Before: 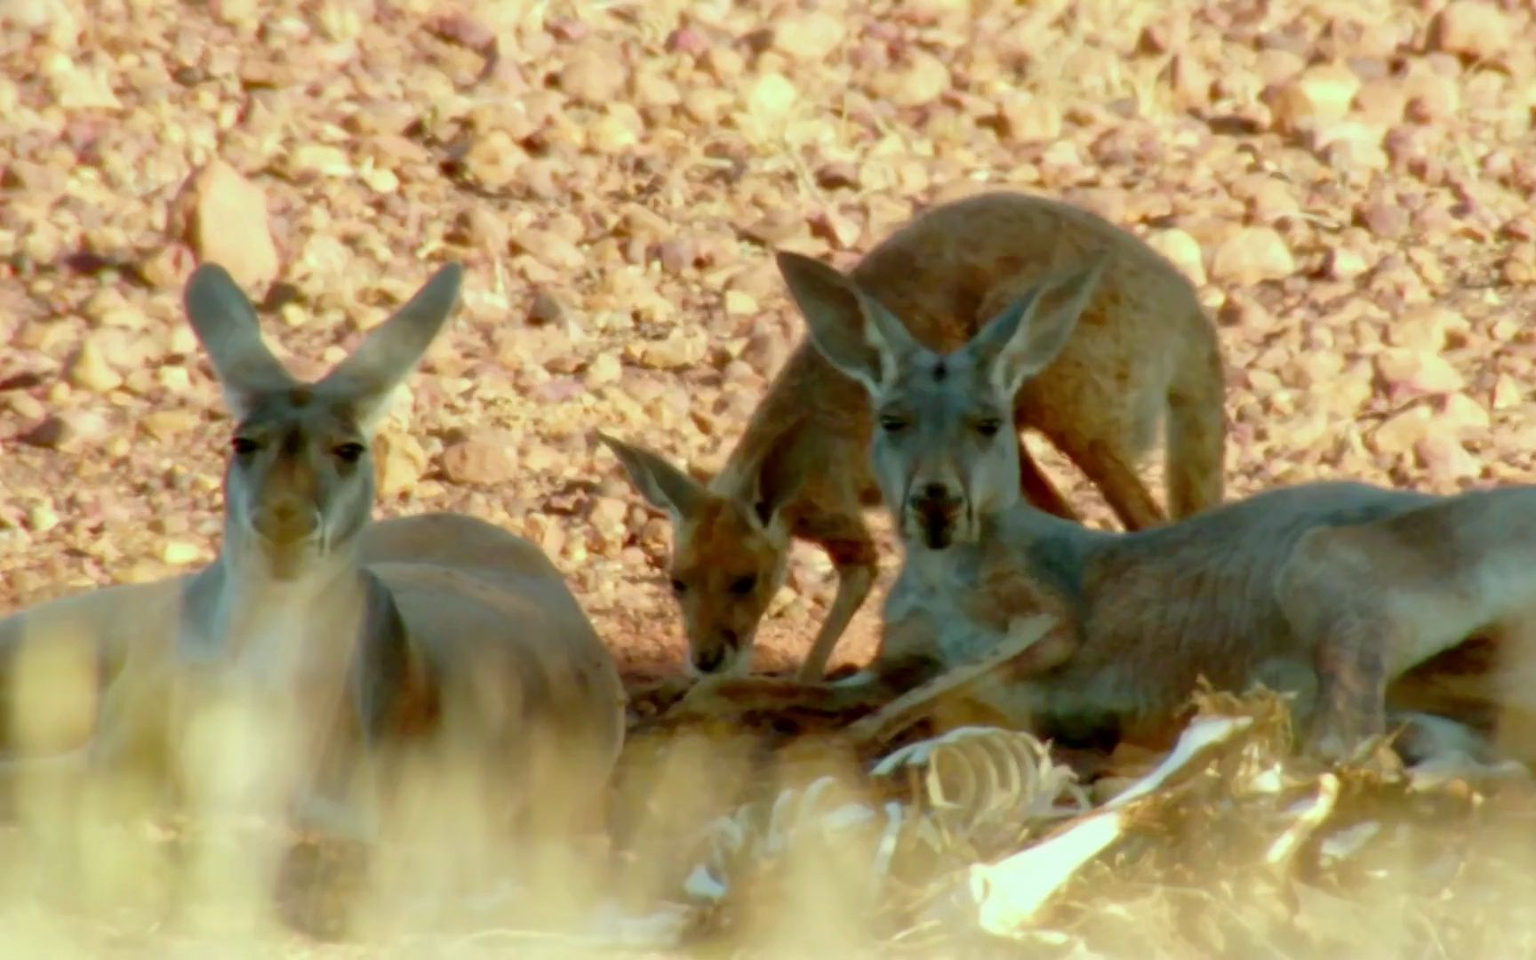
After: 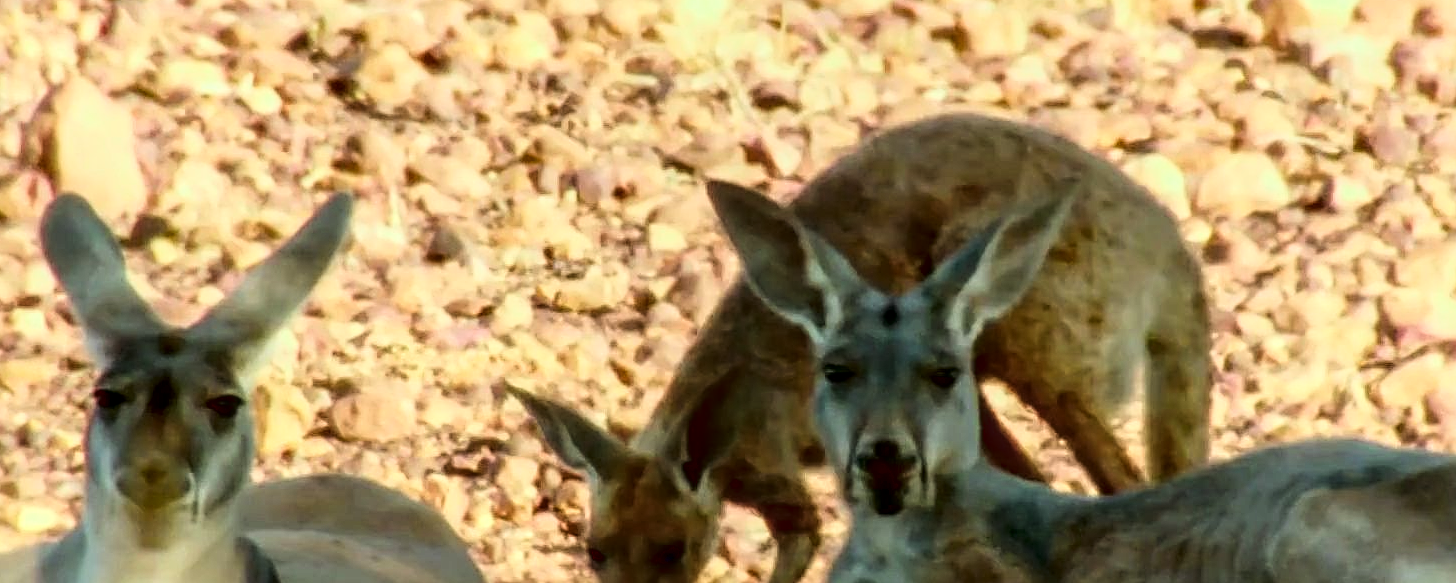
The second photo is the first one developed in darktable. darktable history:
crop and rotate: left 9.67%, top 9.564%, right 6.033%, bottom 36.374%
local contrast: highlights 61%, detail 143%, midtone range 0.422
tone curve: curves: ch0 [(0, 0.031) (0.139, 0.084) (0.311, 0.278) (0.495, 0.544) (0.718, 0.816) (0.841, 0.909) (1, 0.967)]; ch1 [(0, 0) (0.272, 0.249) (0.388, 0.385) (0.469, 0.456) (0.495, 0.497) (0.538, 0.545) (0.578, 0.595) (0.707, 0.778) (1, 1)]; ch2 [(0, 0) (0.125, 0.089) (0.353, 0.329) (0.443, 0.408) (0.502, 0.499) (0.557, 0.531) (0.608, 0.631) (1, 1)], color space Lab, linked channels, preserve colors none
sharpen: on, module defaults
